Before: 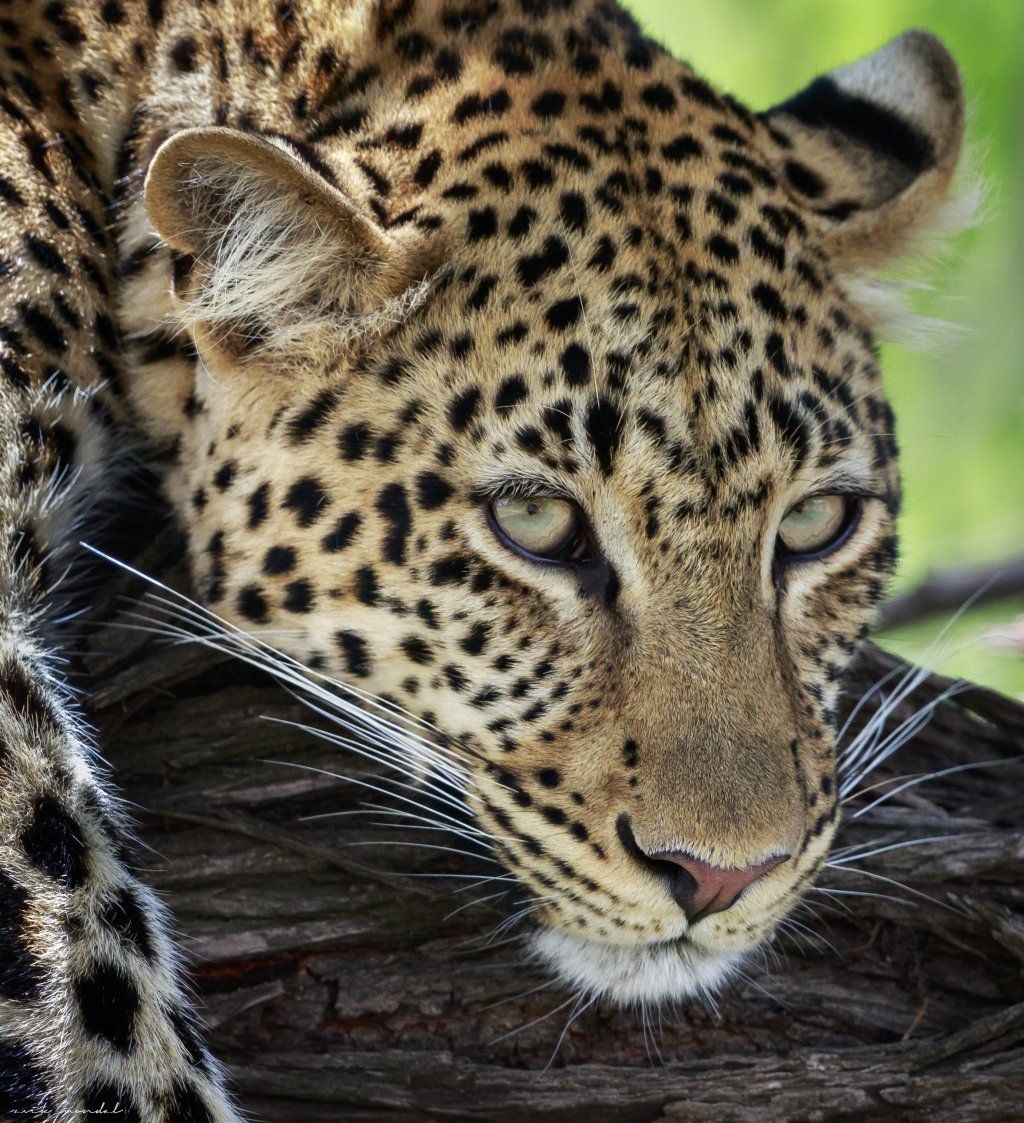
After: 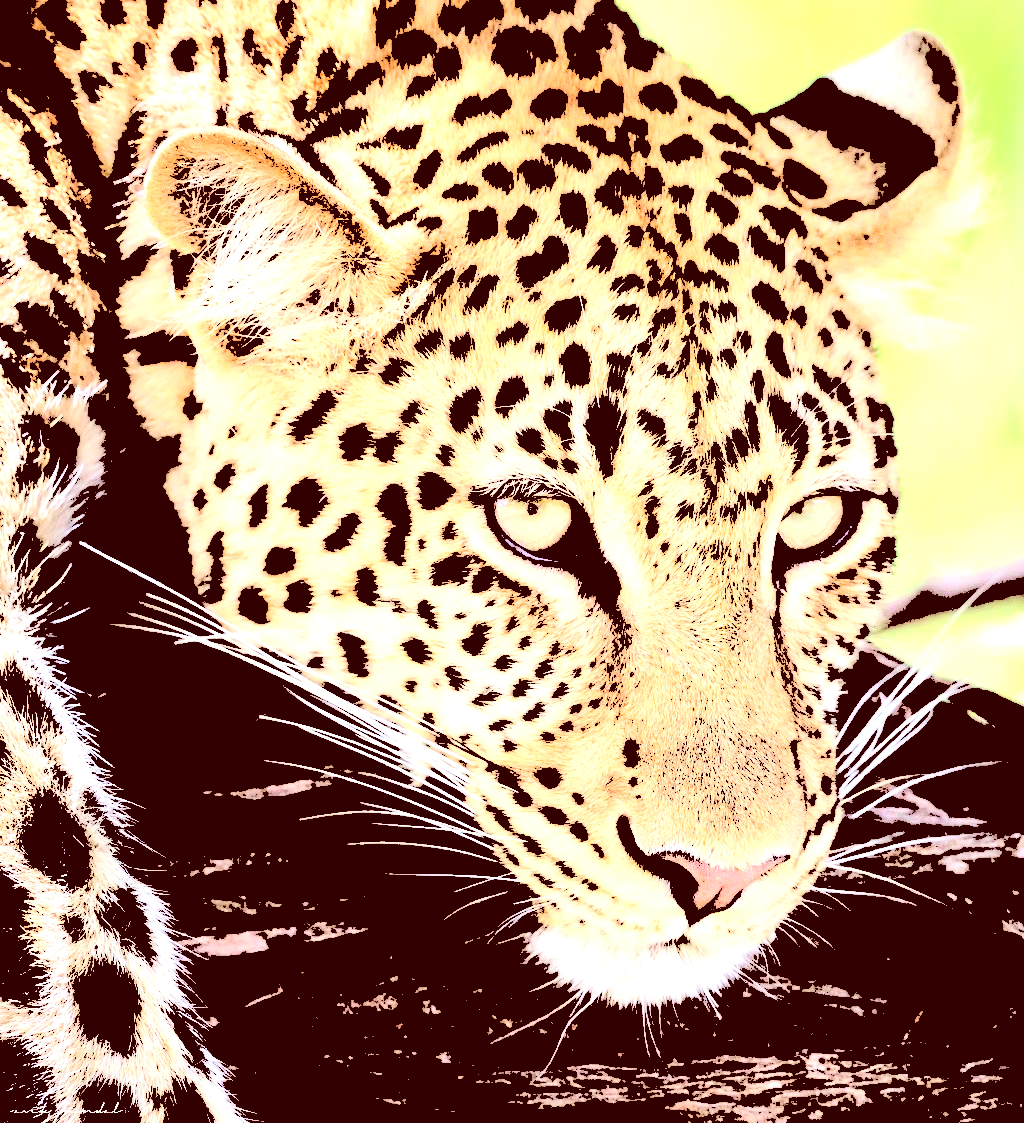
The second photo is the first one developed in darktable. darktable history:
color correction: highlights a* 9.47, highlights b* 8.71, shadows a* 39.87, shadows b* 39.52, saturation 0.772
levels: levels [0.246, 0.256, 0.506]
exposure: exposure -0.309 EV, compensate highlight preservation false
